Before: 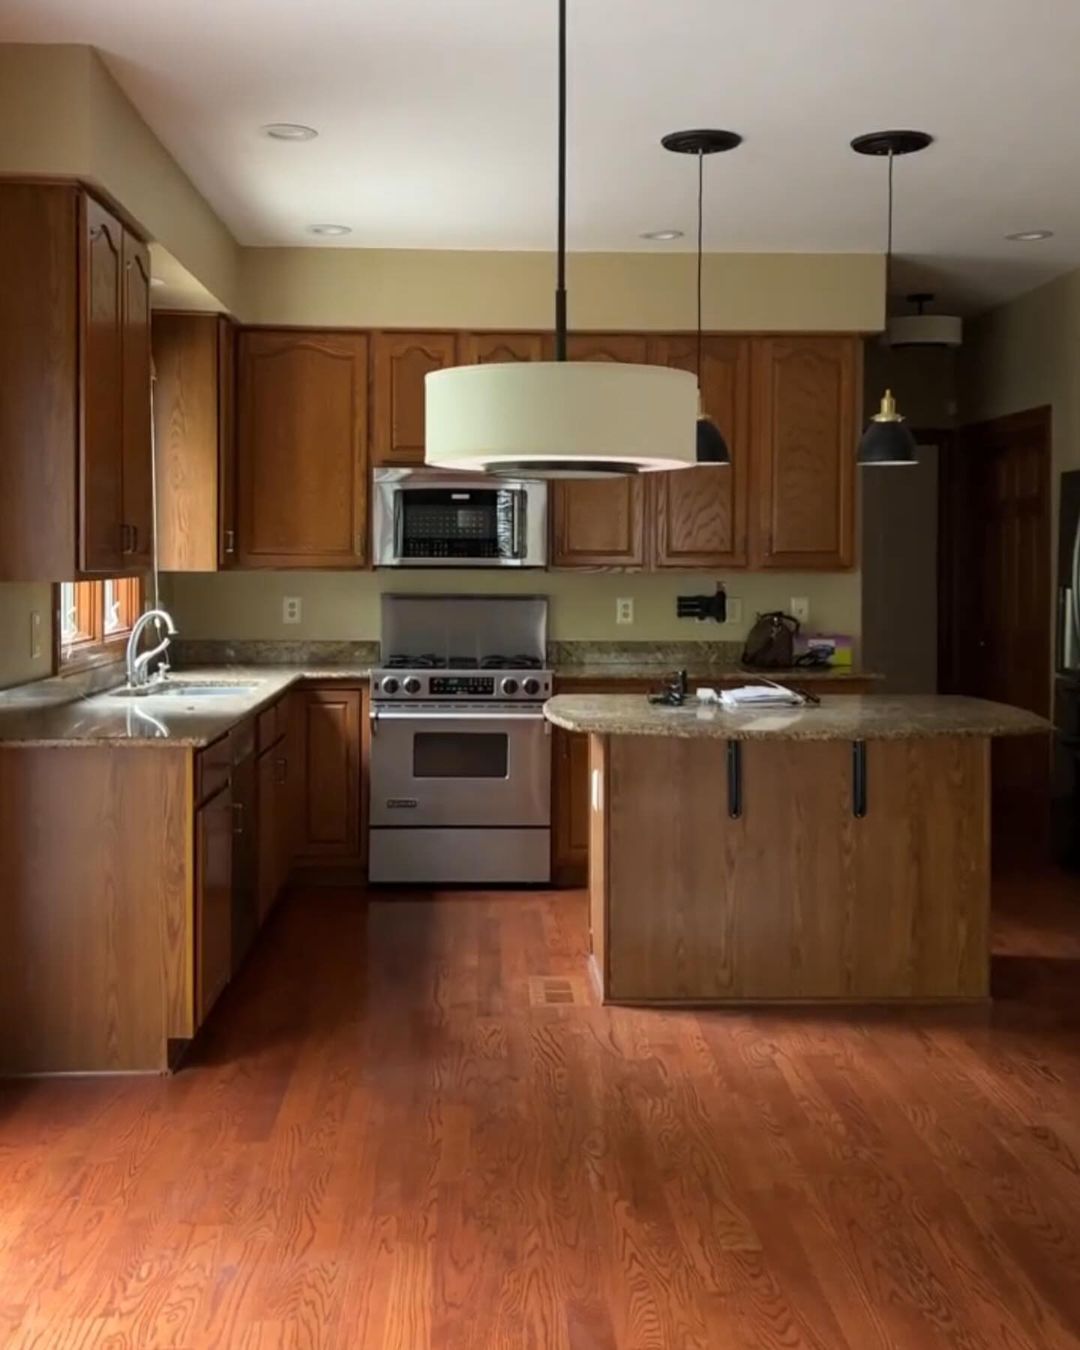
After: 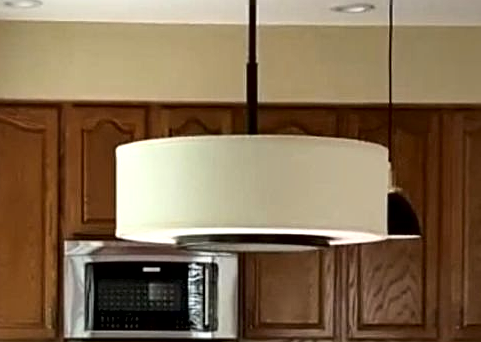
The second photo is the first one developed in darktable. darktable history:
local contrast: mode bilateral grid, contrast 44, coarseness 69, detail 215%, midtone range 0.2
sharpen: on, module defaults
contrast brightness saturation: contrast 0.045
crop: left 28.692%, top 16.835%, right 26.716%, bottom 57.767%
